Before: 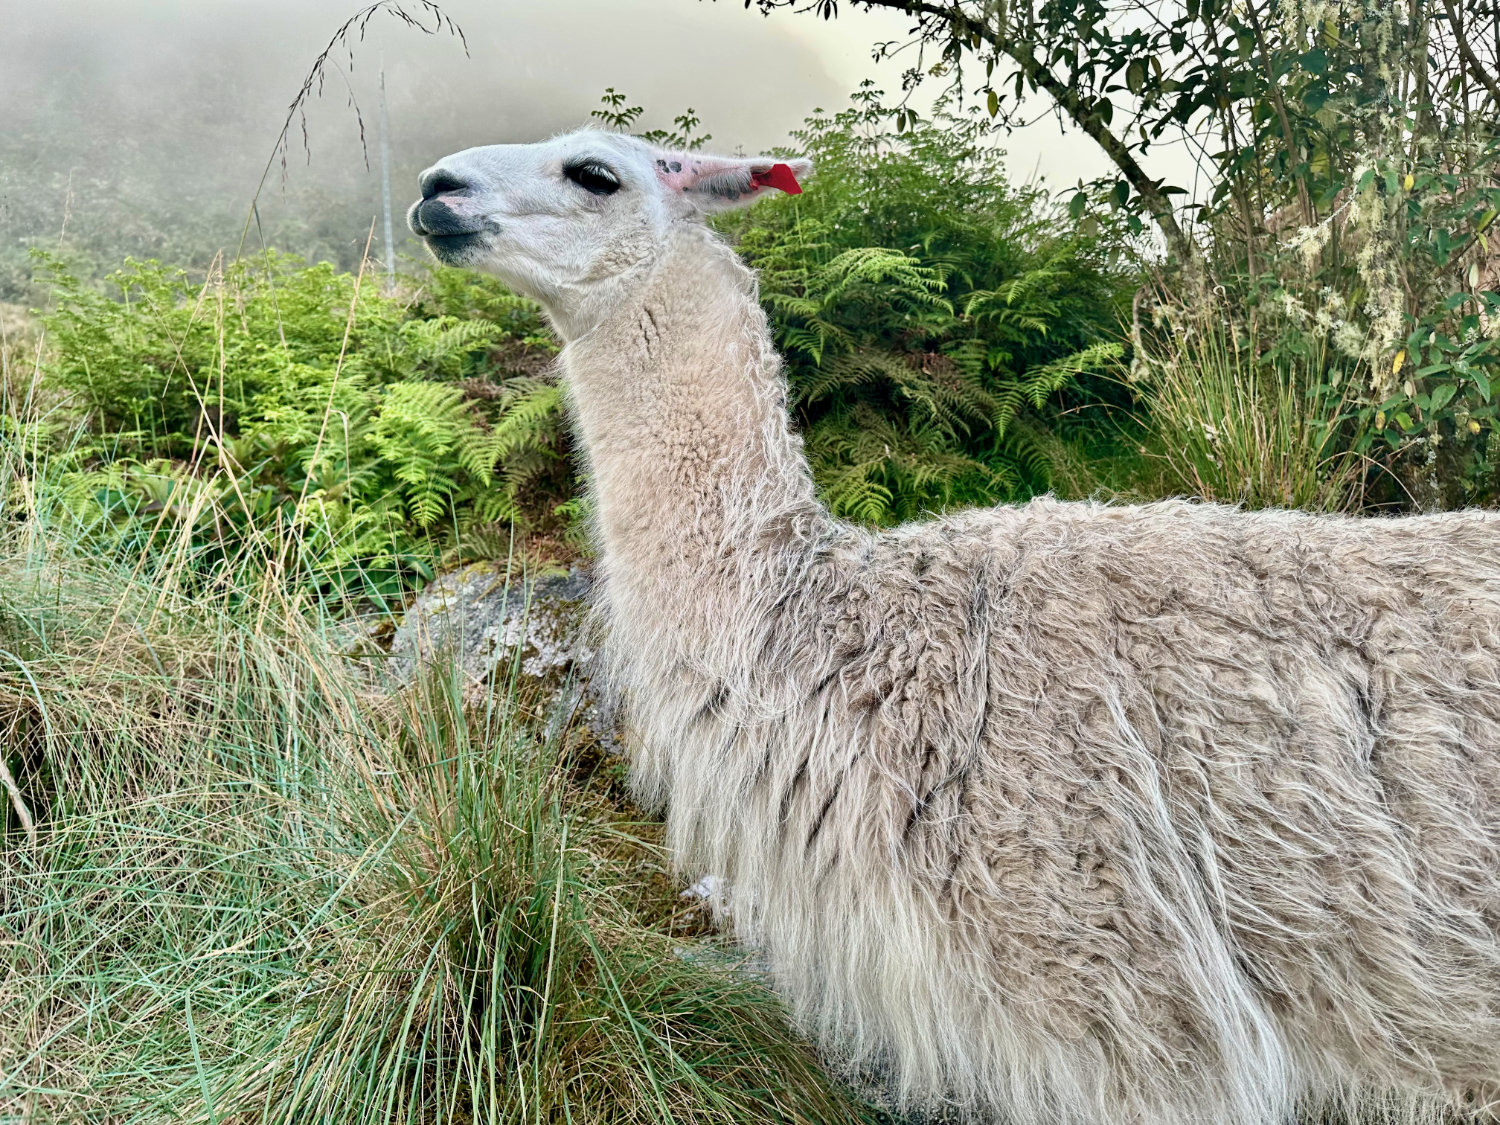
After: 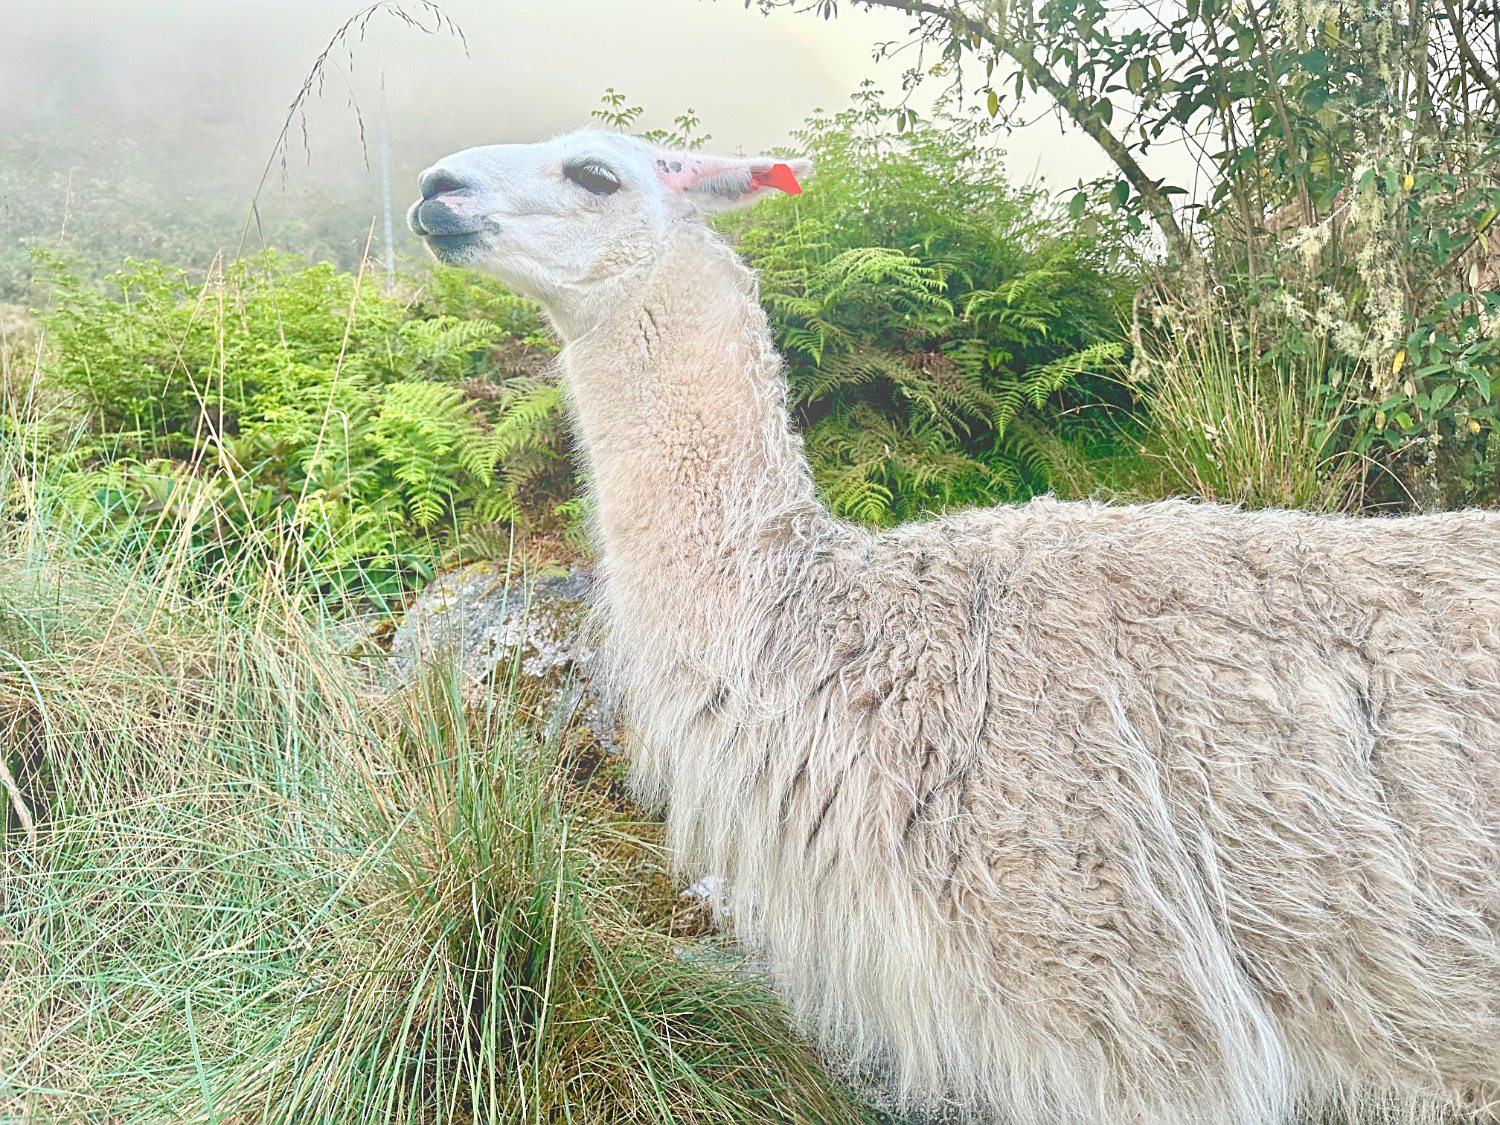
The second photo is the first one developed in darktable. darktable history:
sharpen: on, module defaults
bloom: size 38%, threshold 95%, strength 30%
